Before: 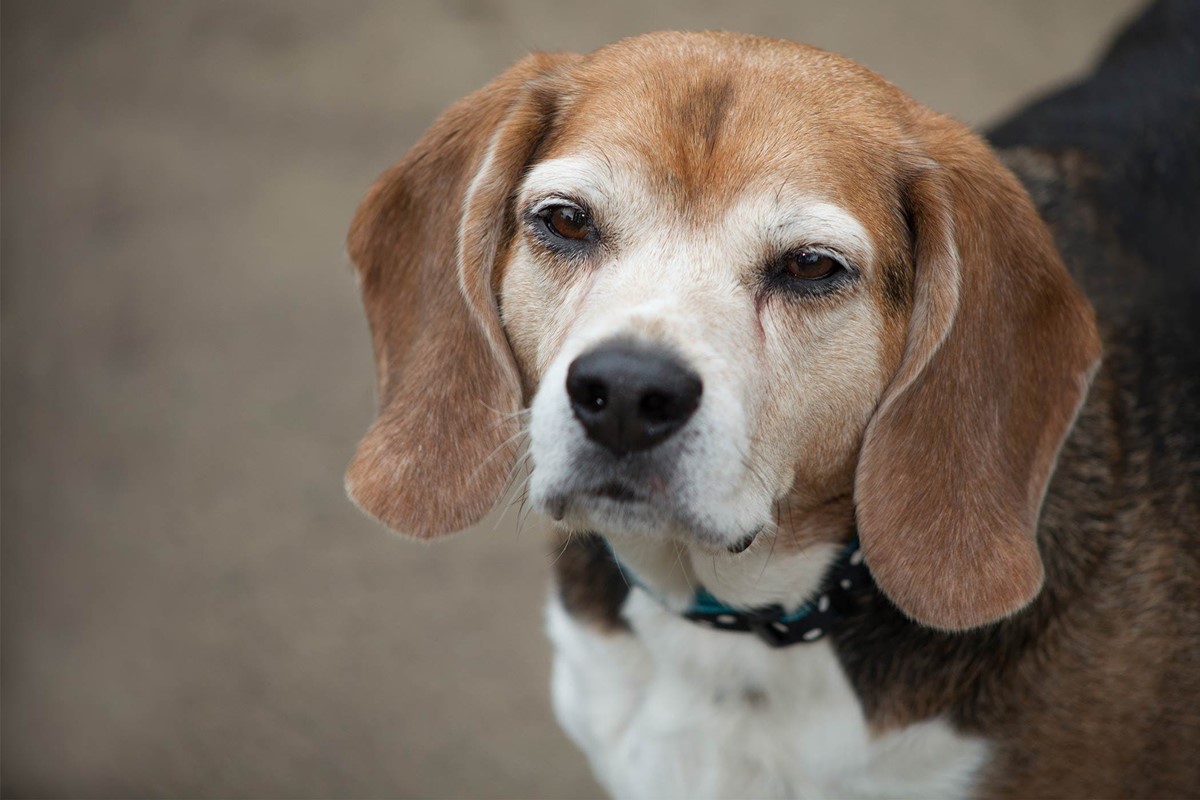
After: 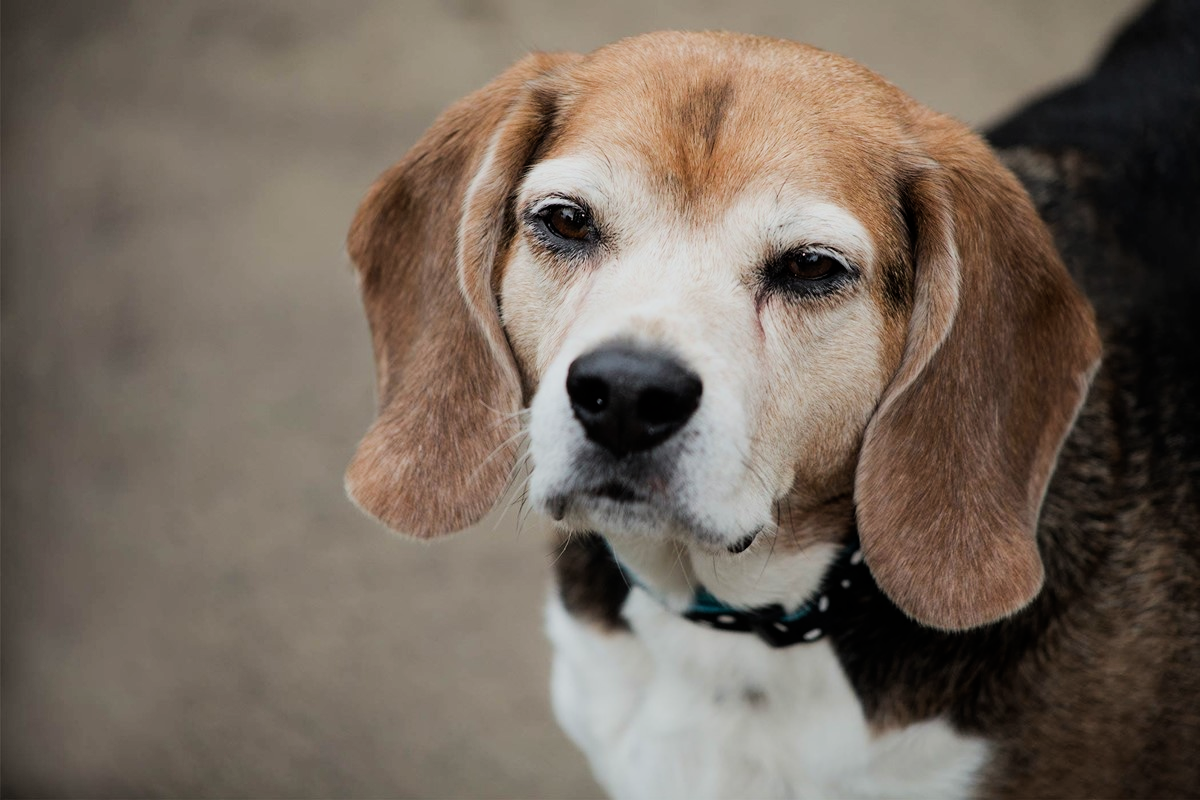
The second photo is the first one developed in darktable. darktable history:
tone equalizer: -8 EV -0.417 EV, -7 EV -0.389 EV, -6 EV -0.333 EV, -5 EV -0.222 EV, -3 EV 0.222 EV, -2 EV 0.333 EV, -1 EV 0.389 EV, +0 EV 0.417 EV, edges refinement/feathering 500, mask exposure compensation -1.57 EV, preserve details no
filmic rgb: black relative exposure -7.65 EV, white relative exposure 4.56 EV, hardness 3.61, contrast 1.05
